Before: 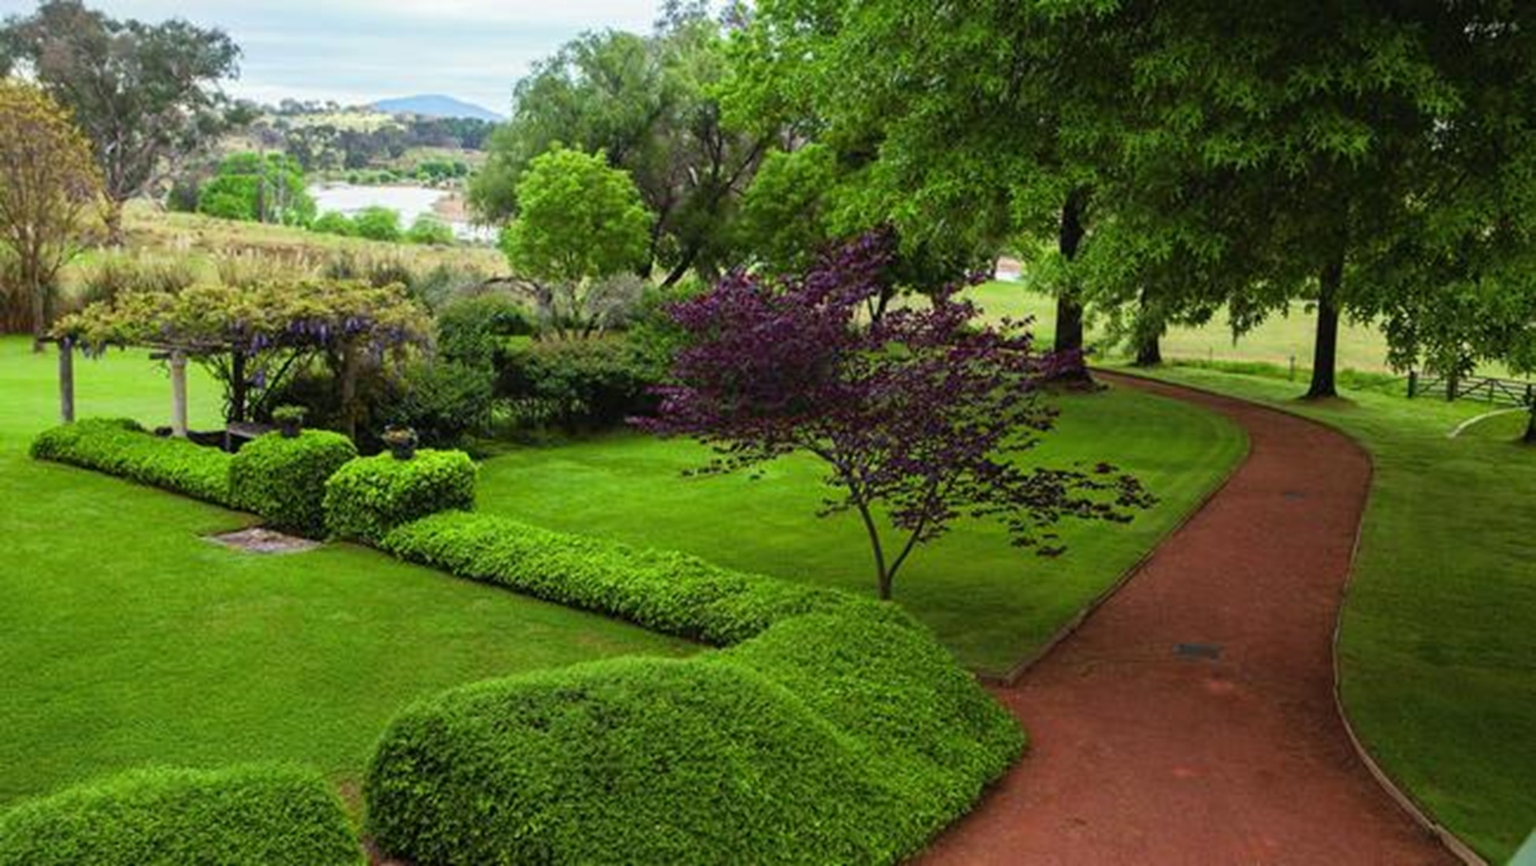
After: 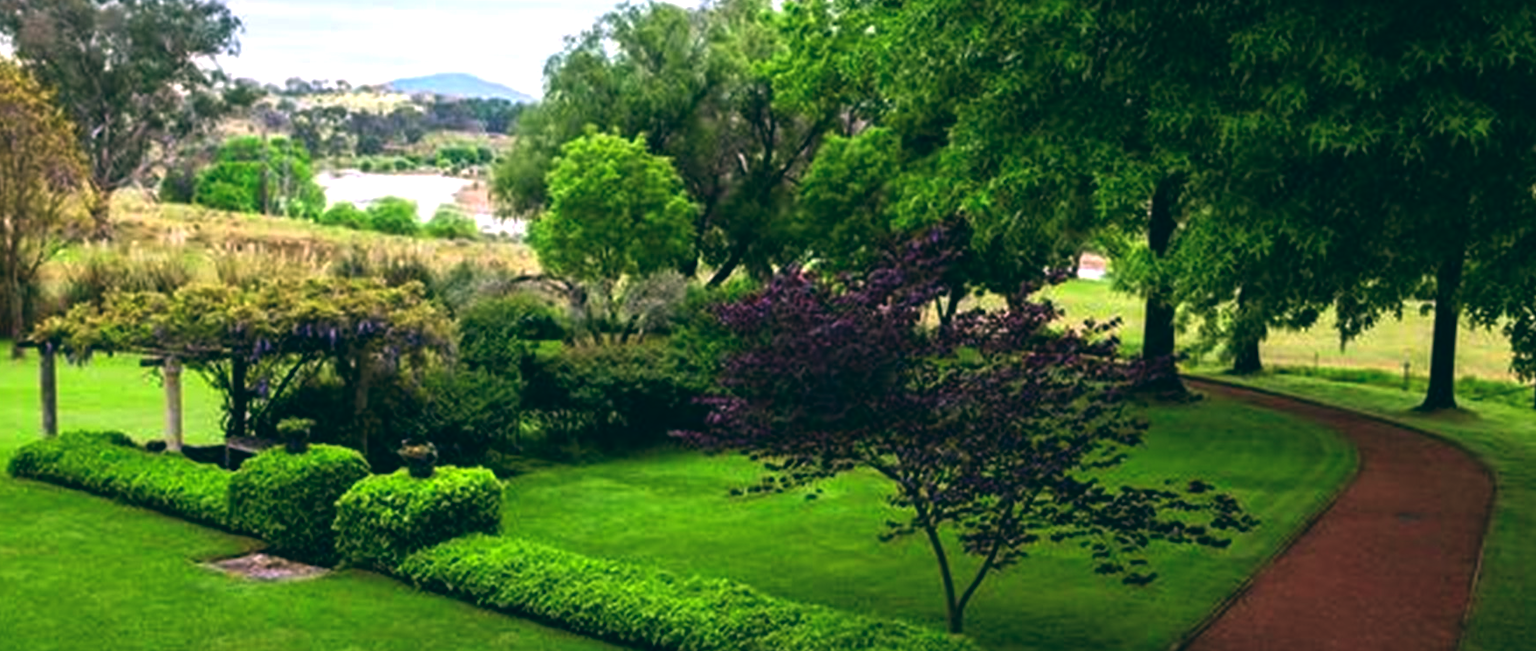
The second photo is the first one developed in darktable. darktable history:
exposure: exposure 0.515 EV, compensate highlight preservation false
crop: left 1.509%, top 3.452%, right 7.696%, bottom 28.452%
color balance: lift [1.016, 0.983, 1, 1.017], gamma [0.78, 1.018, 1.043, 0.957], gain [0.786, 1.063, 0.937, 1.017], input saturation 118.26%, contrast 13.43%, contrast fulcrum 21.62%, output saturation 82.76%
